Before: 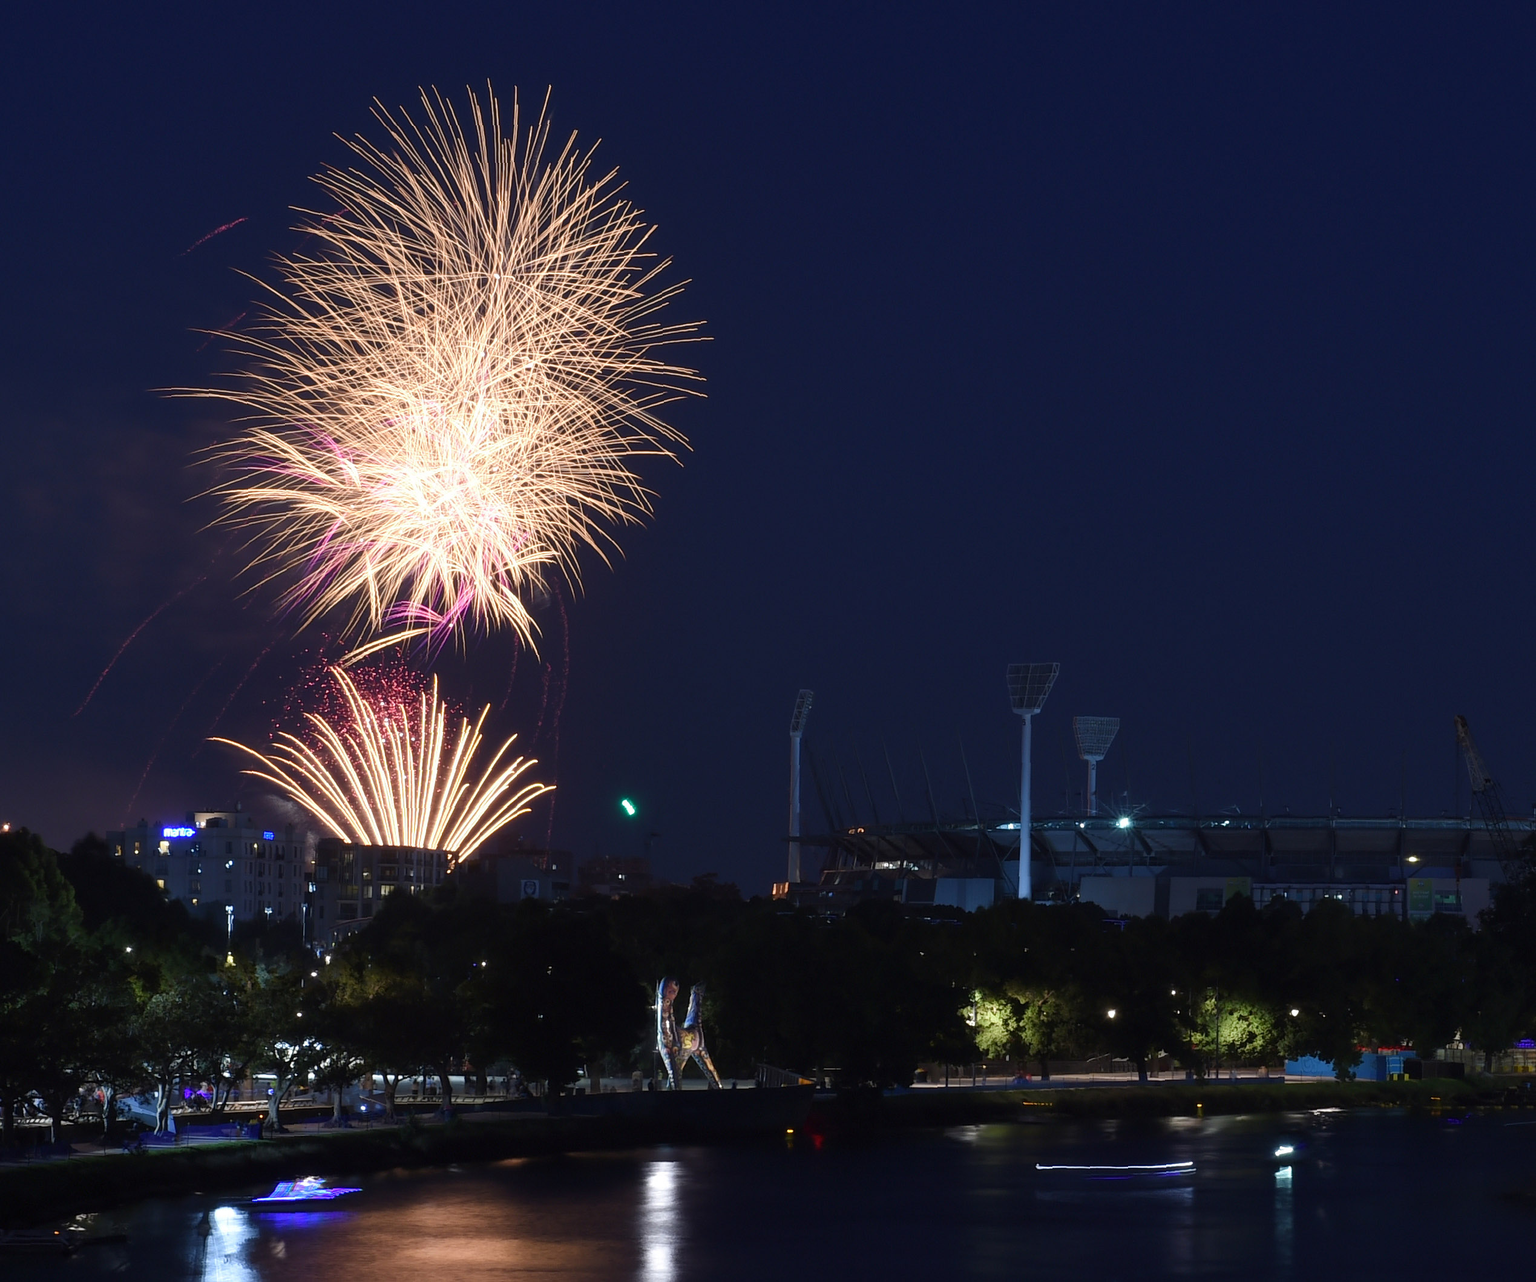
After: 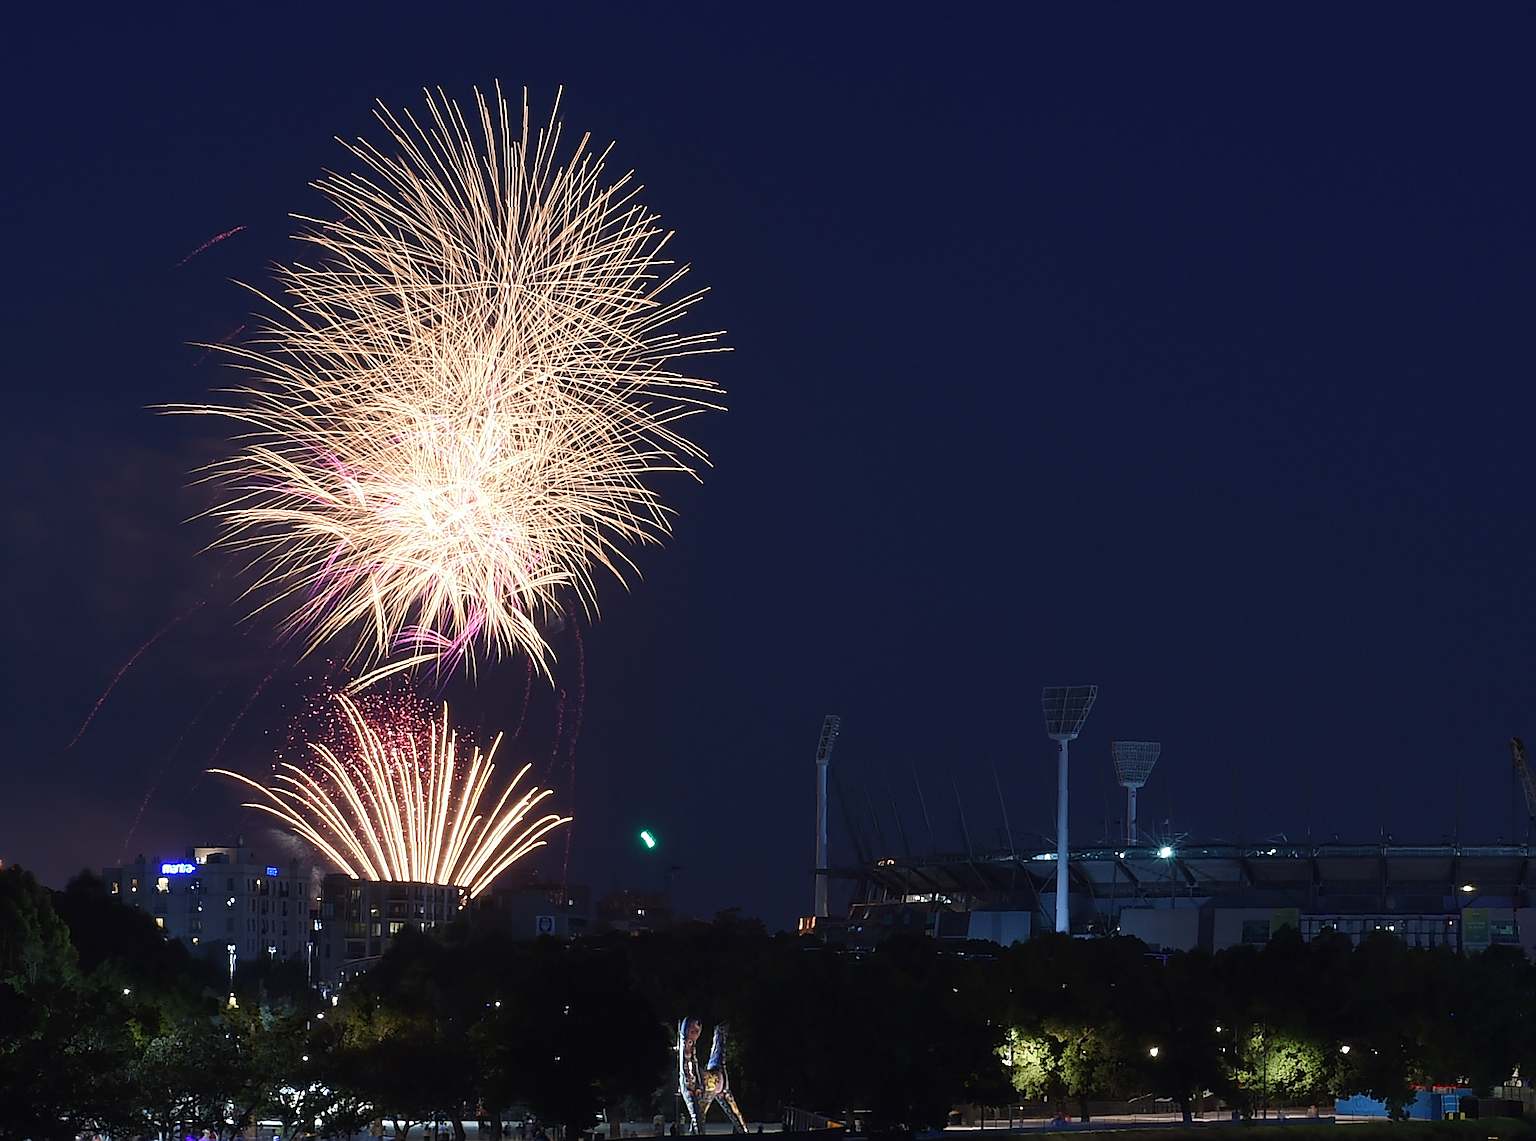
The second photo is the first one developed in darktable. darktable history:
sharpen: amount 0.886
crop and rotate: angle 0.368°, left 0.282%, right 3.249%, bottom 14.101%
